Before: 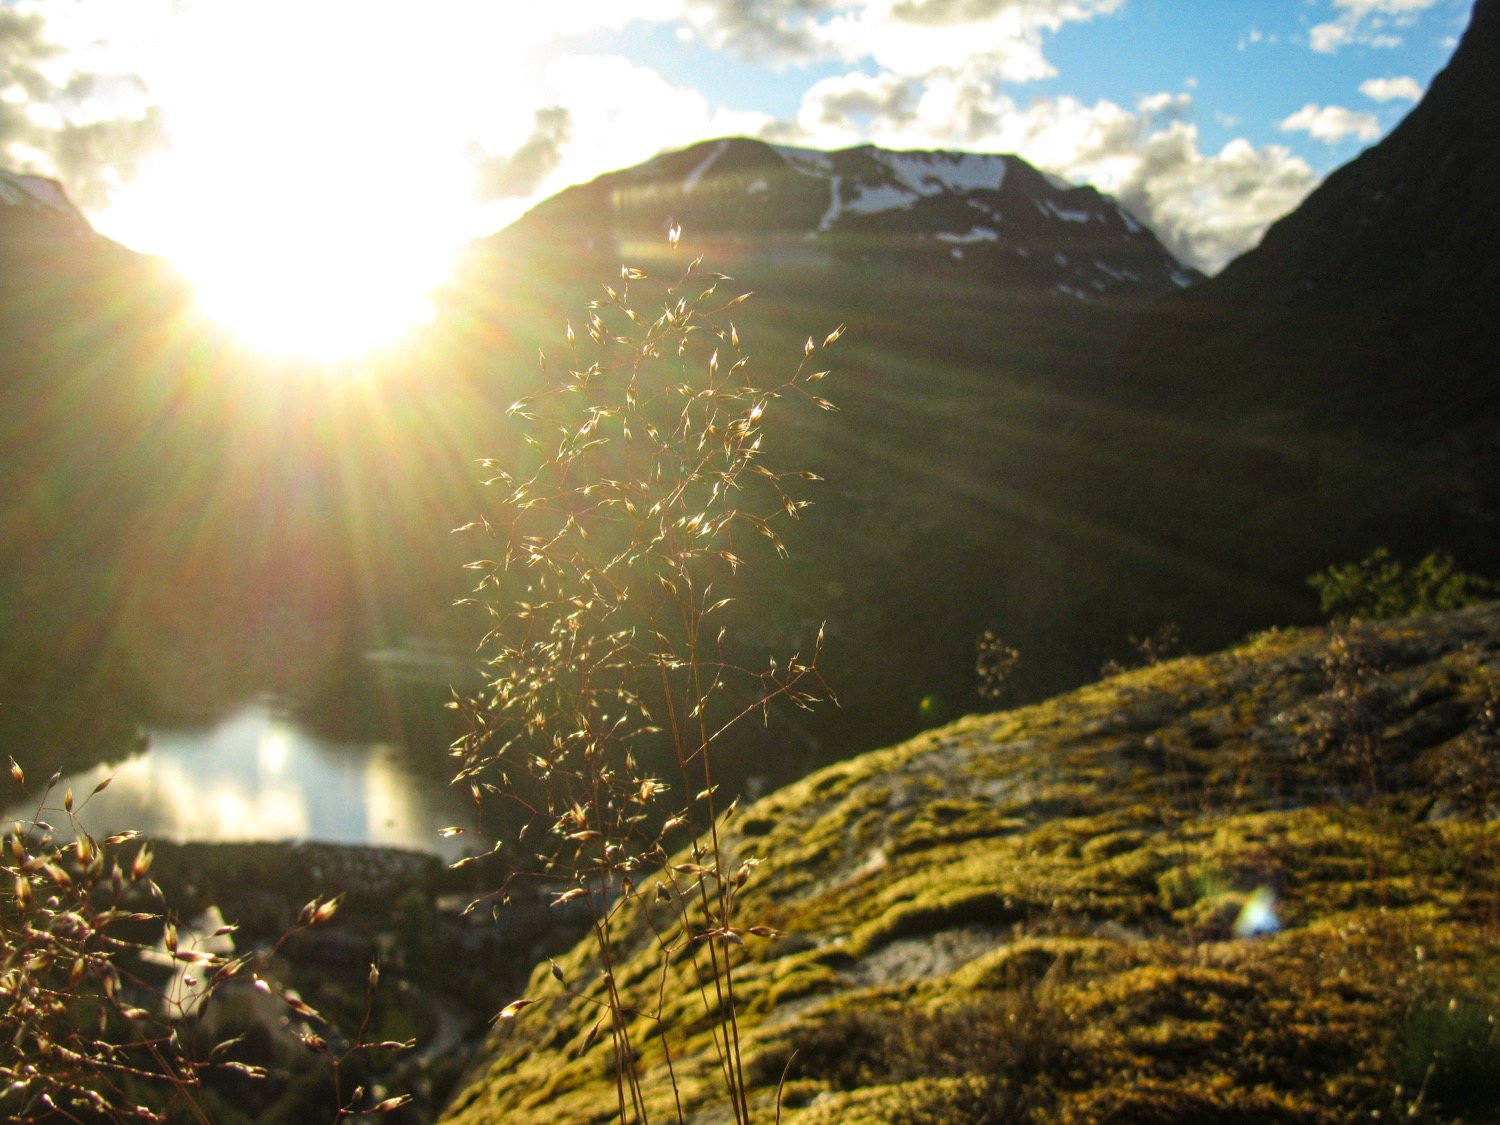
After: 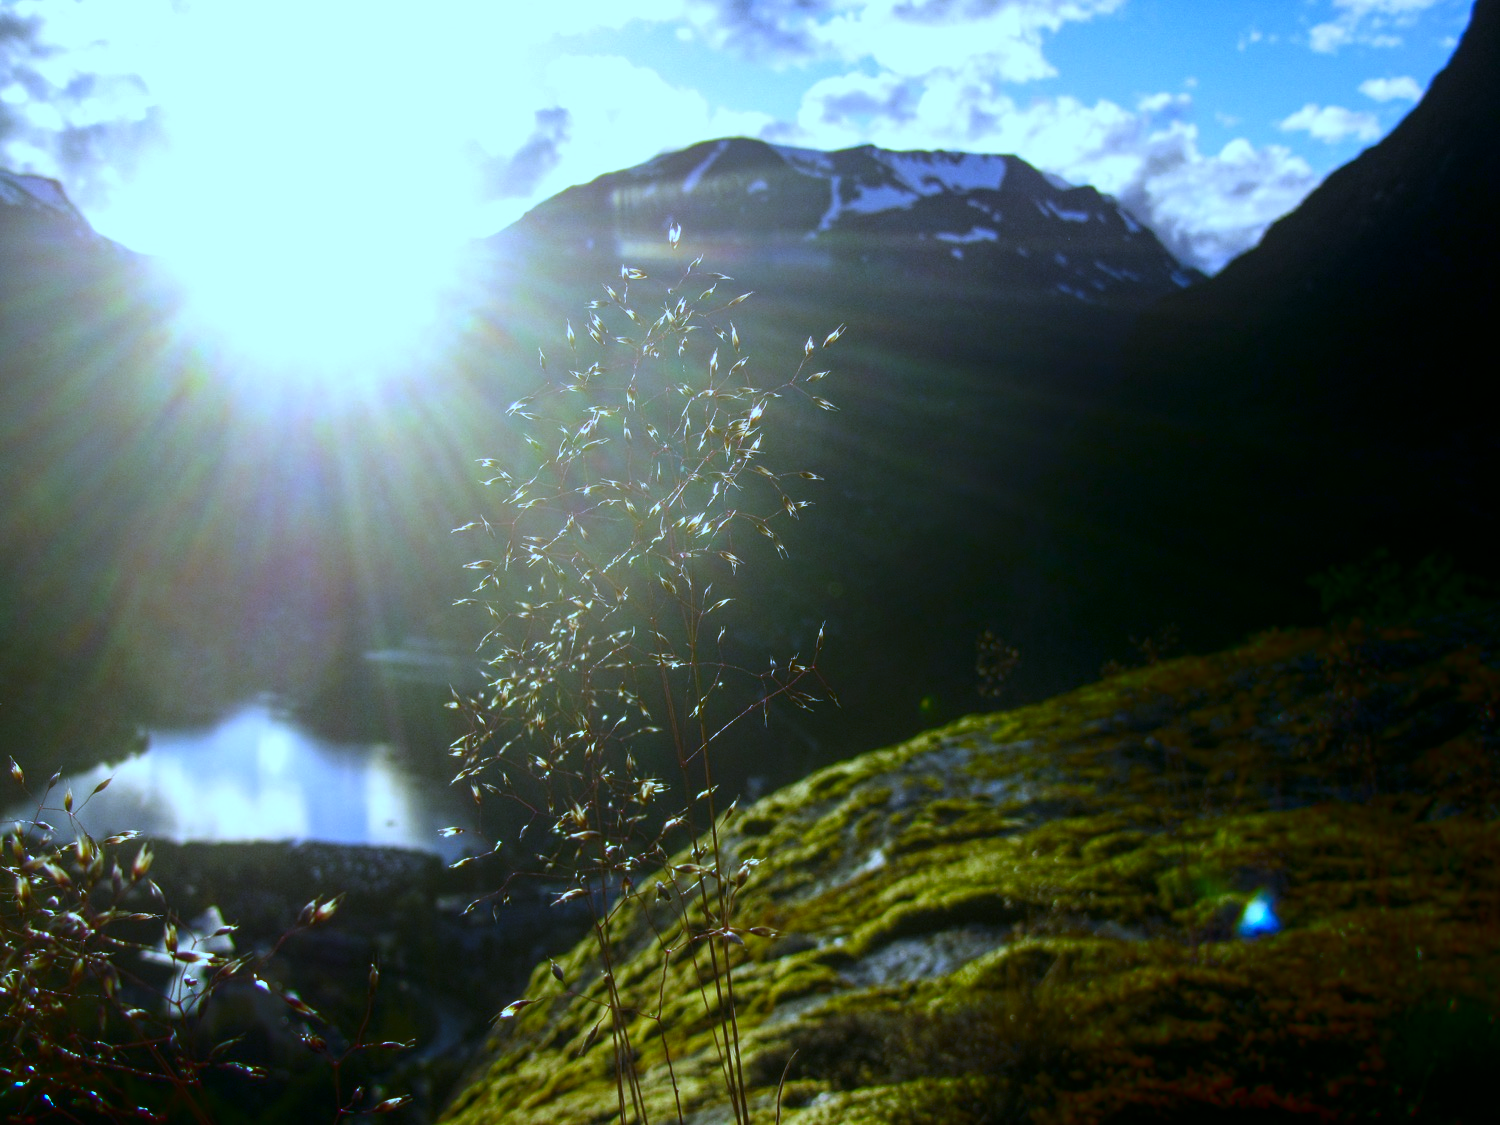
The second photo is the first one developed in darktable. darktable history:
shadows and highlights: shadows -88.03, highlights -35.45, shadows color adjustment 99.15%, highlights color adjustment 0%, soften with gaussian
white balance: red 0.766, blue 1.537
color balance: mode lift, gamma, gain (sRGB), lift [1, 0.99, 1.01, 0.992], gamma [1, 1.037, 0.974, 0.963]
